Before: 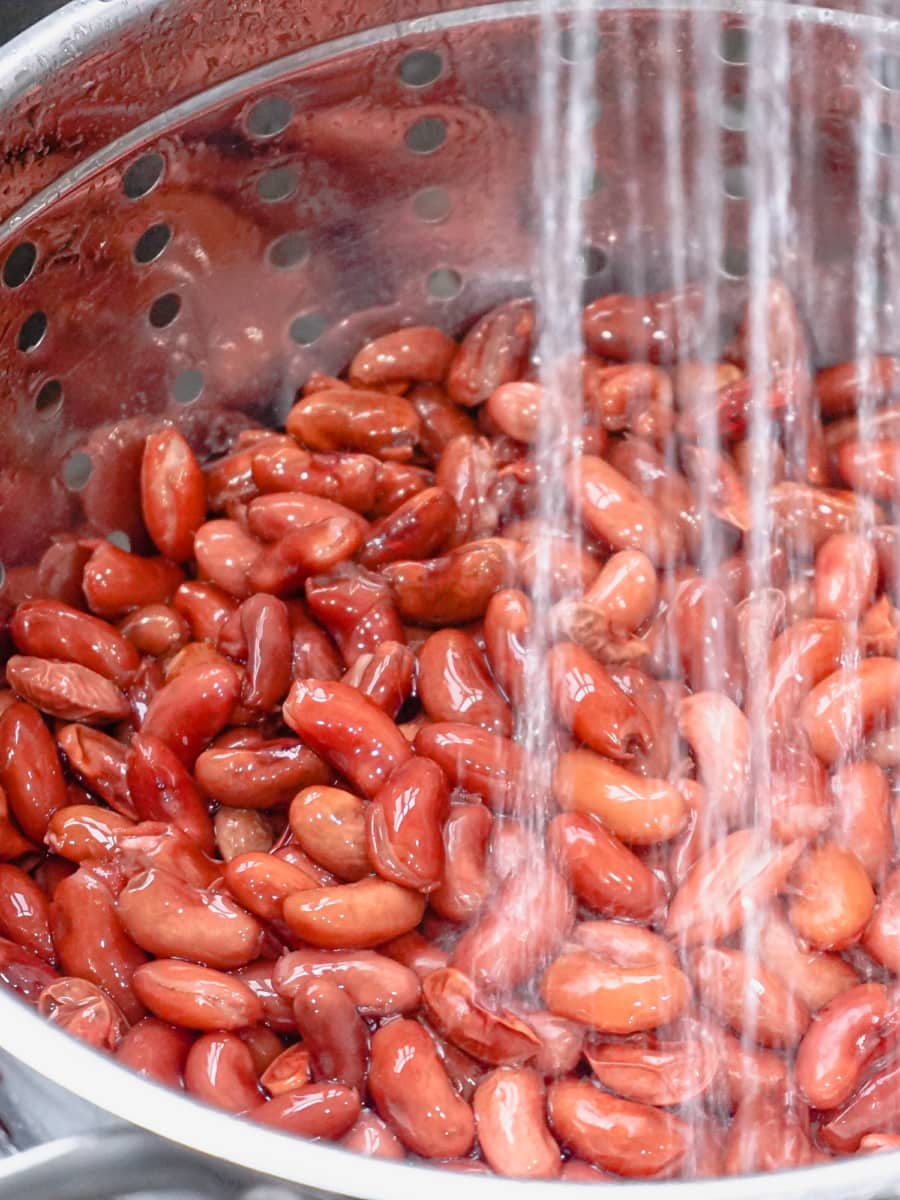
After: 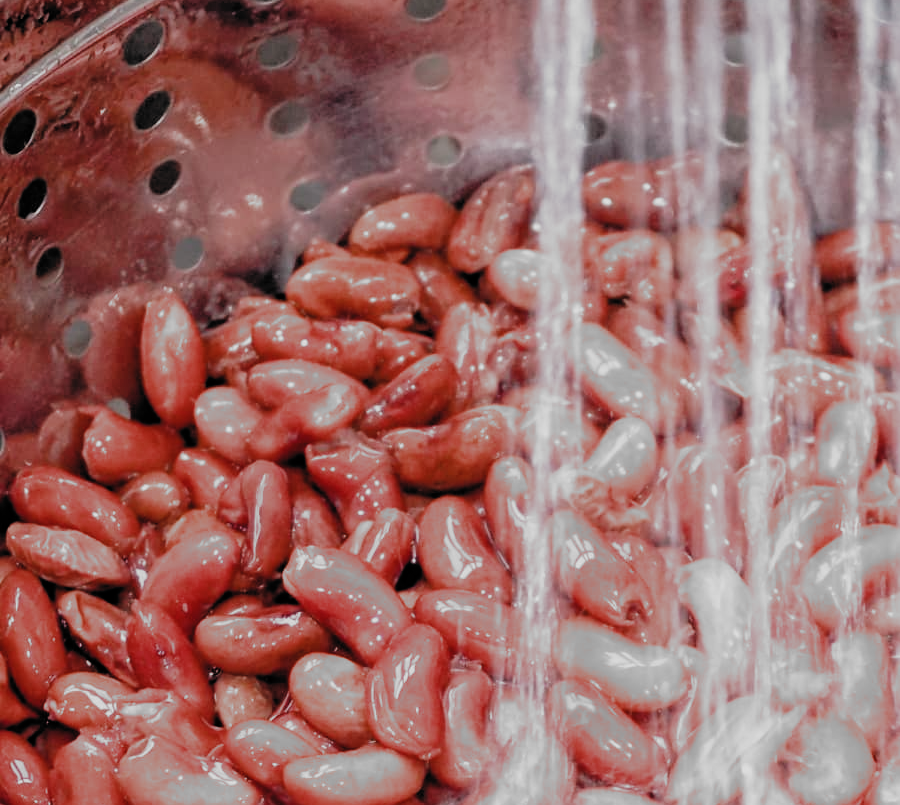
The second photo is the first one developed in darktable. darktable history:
filmic rgb: black relative exposure -5.09 EV, white relative exposure 3.52 EV, hardness 3.16, contrast 1.204, highlights saturation mix -29.86%, add noise in highlights 0.001, preserve chrominance max RGB, color science v3 (2019), use custom middle-gray values true, contrast in highlights soft
crop: top 11.151%, bottom 21.69%
